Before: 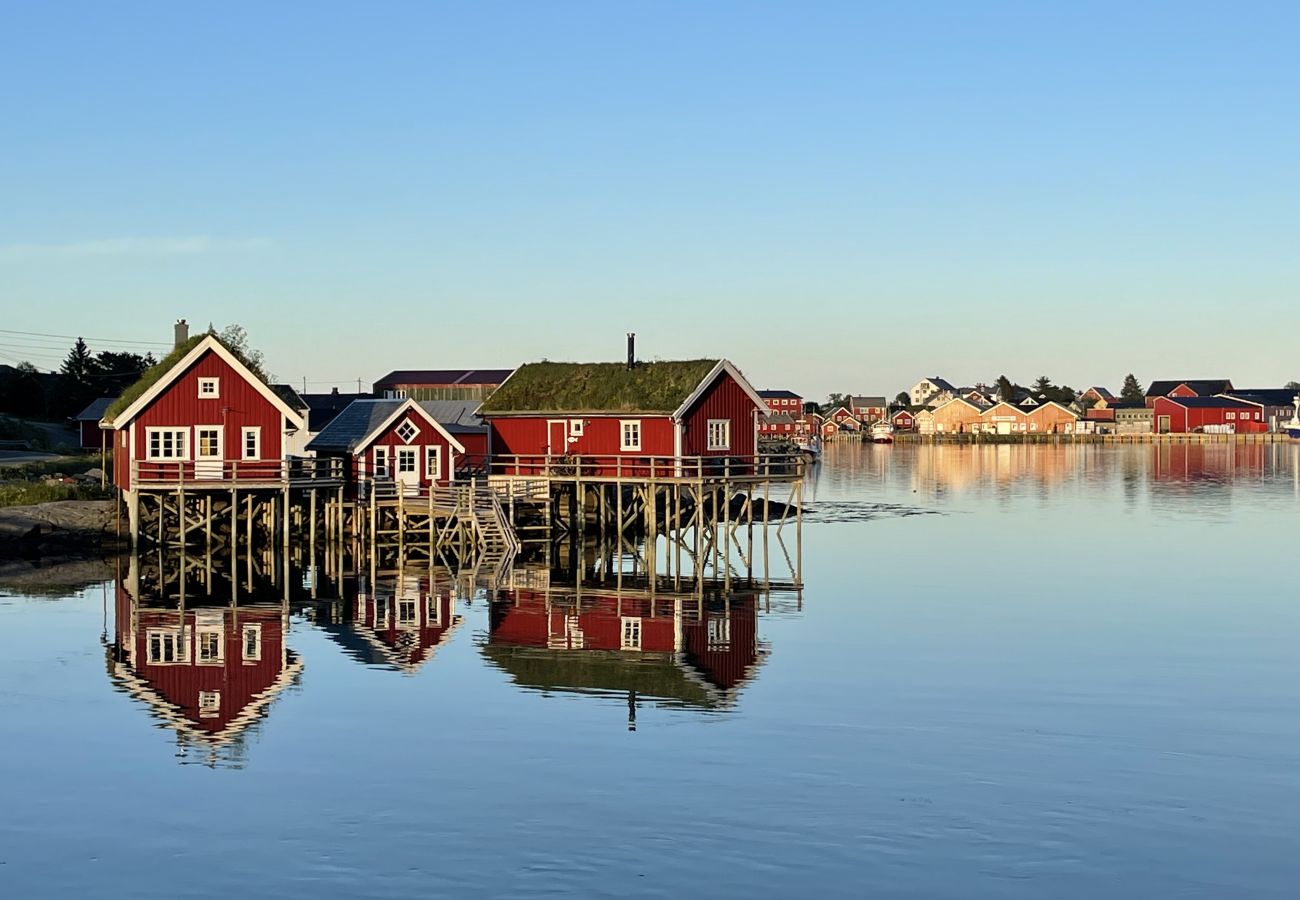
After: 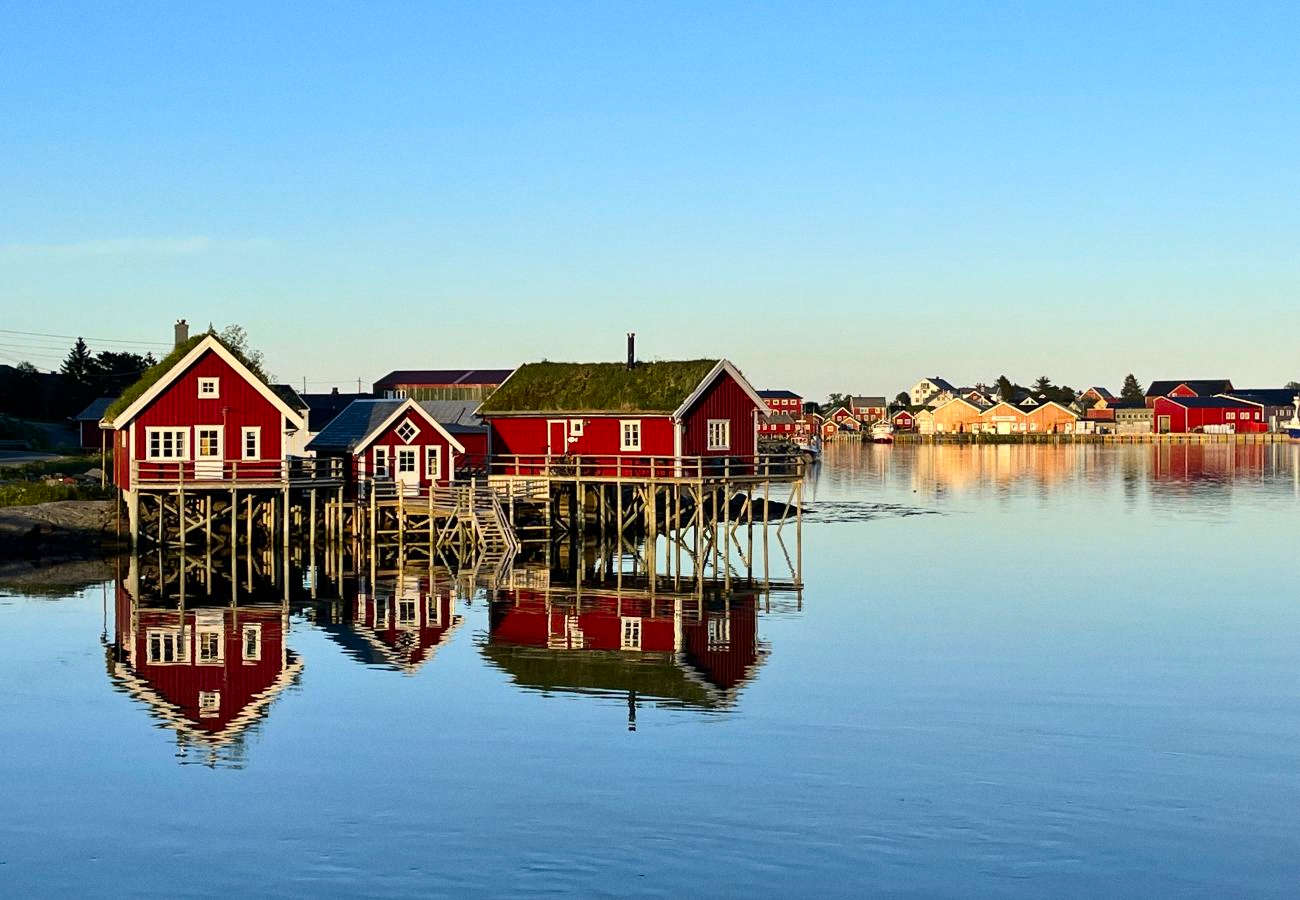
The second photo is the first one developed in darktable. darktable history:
contrast brightness saturation: contrast 0.16, saturation 0.32
grain: coarseness 0.09 ISO, strength 16.61%
